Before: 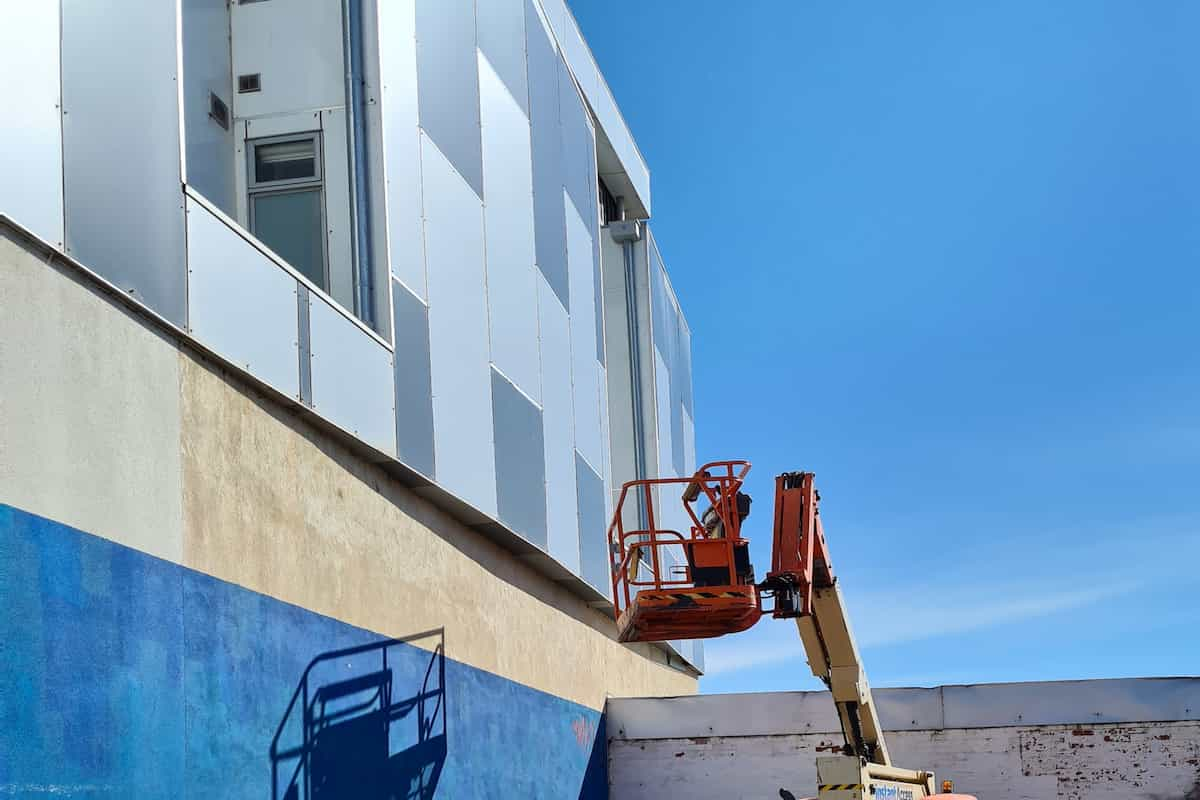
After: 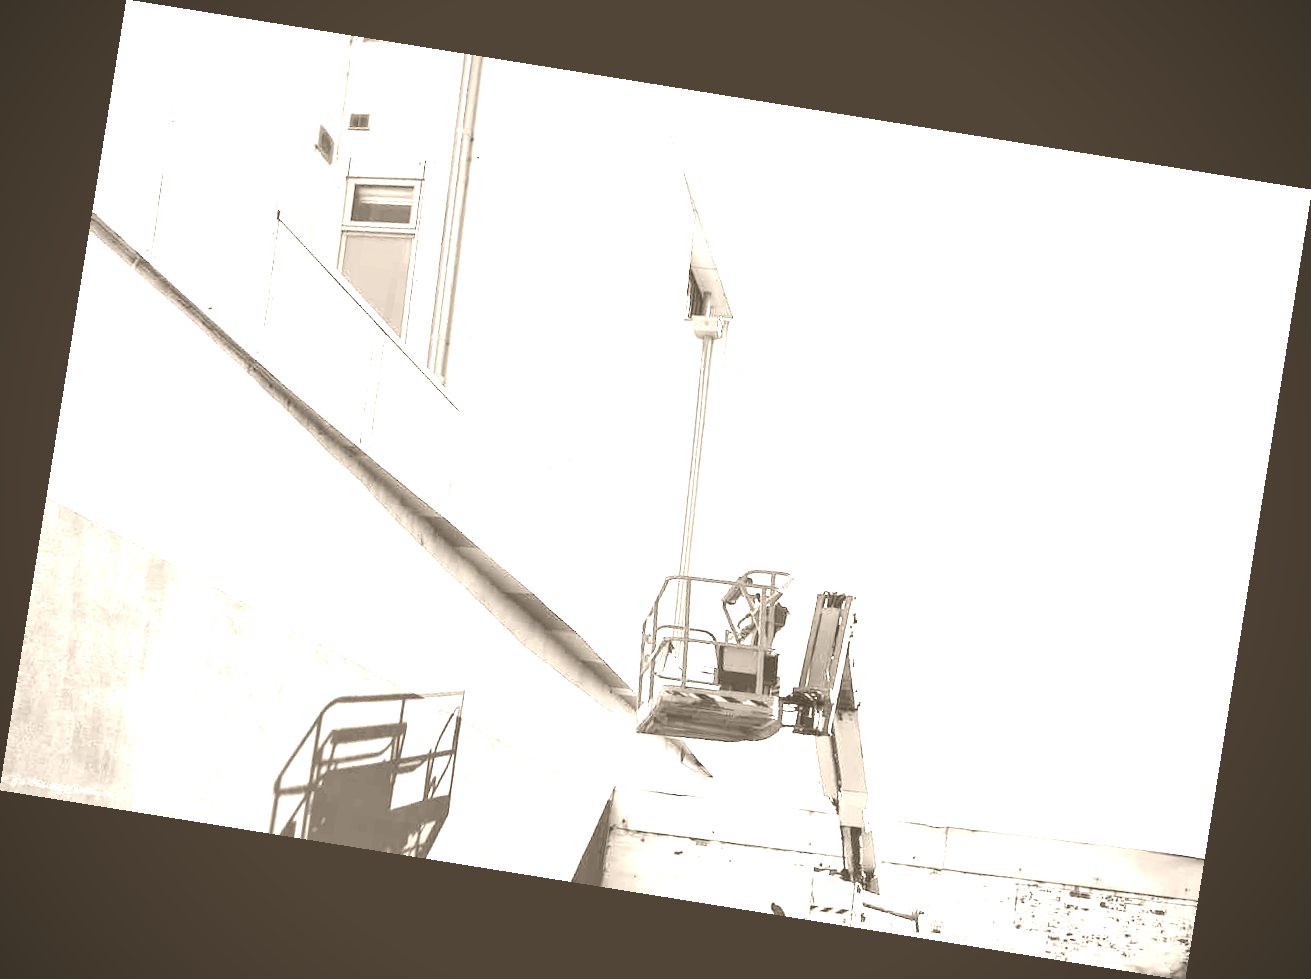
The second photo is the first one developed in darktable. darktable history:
rotate and perspective: rotation 9.12°, automatic cropping off
white balance: red 1, blue 1
exposure: black level correction 0, exposure 1.625 EV, compensate exposure bias true, compensate highlight preservation false
vignetting: saturation 0, unbound false
colorize: hue 34.49°, saturation 35.33%, source mix 100%, version 1
